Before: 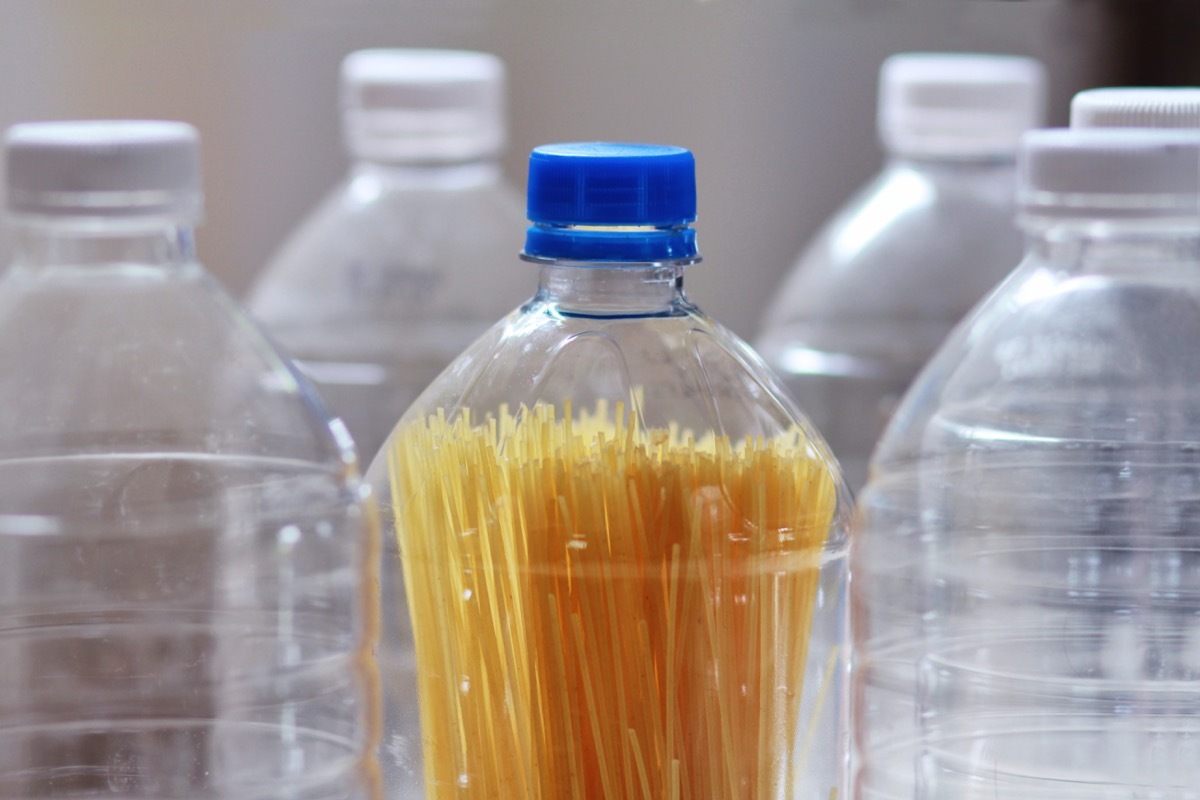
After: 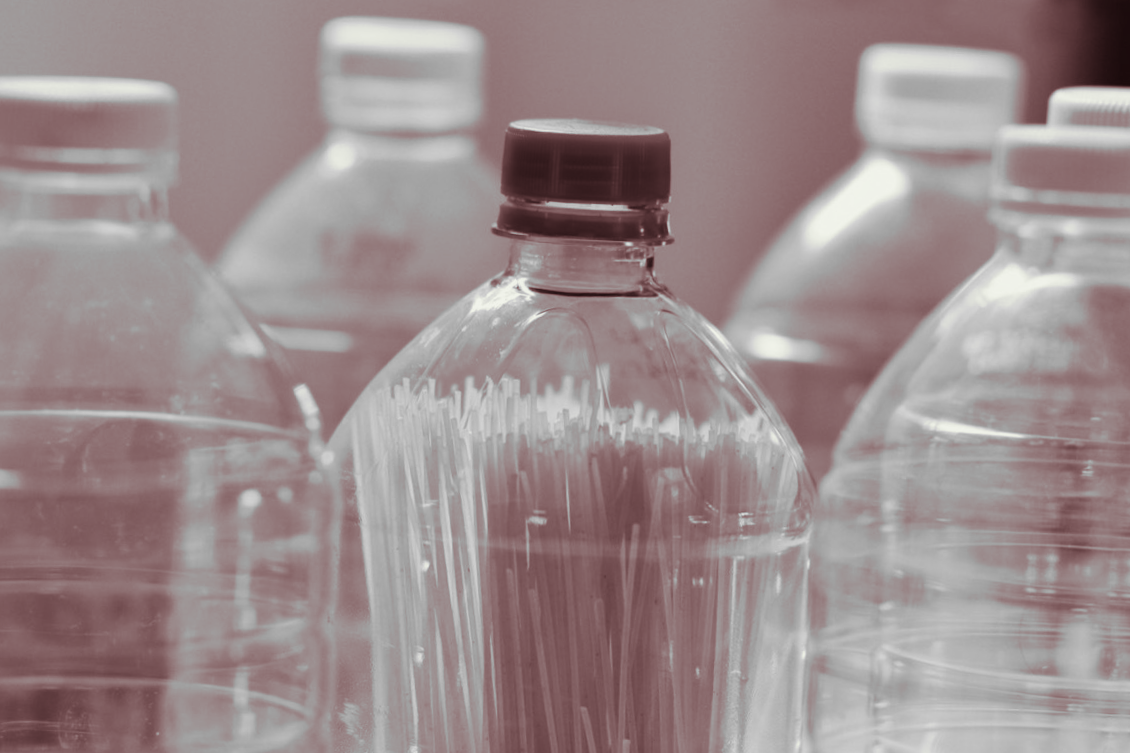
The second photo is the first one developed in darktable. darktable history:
monochrome: a 73.58, b 64.21
crop and rotate: angle -2.38°
split-toning: shadows › hue 360°
